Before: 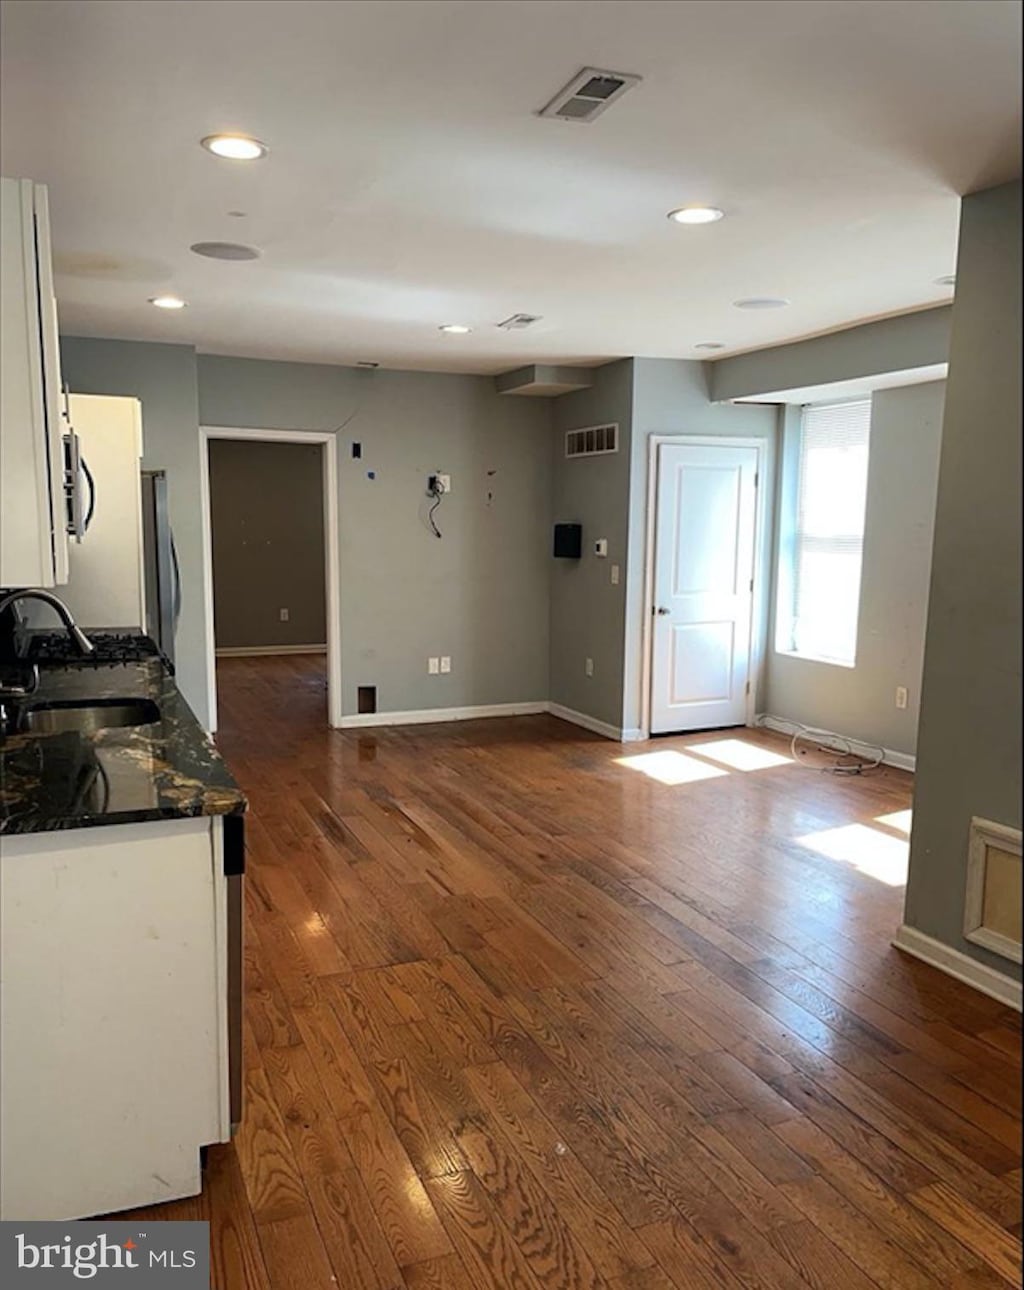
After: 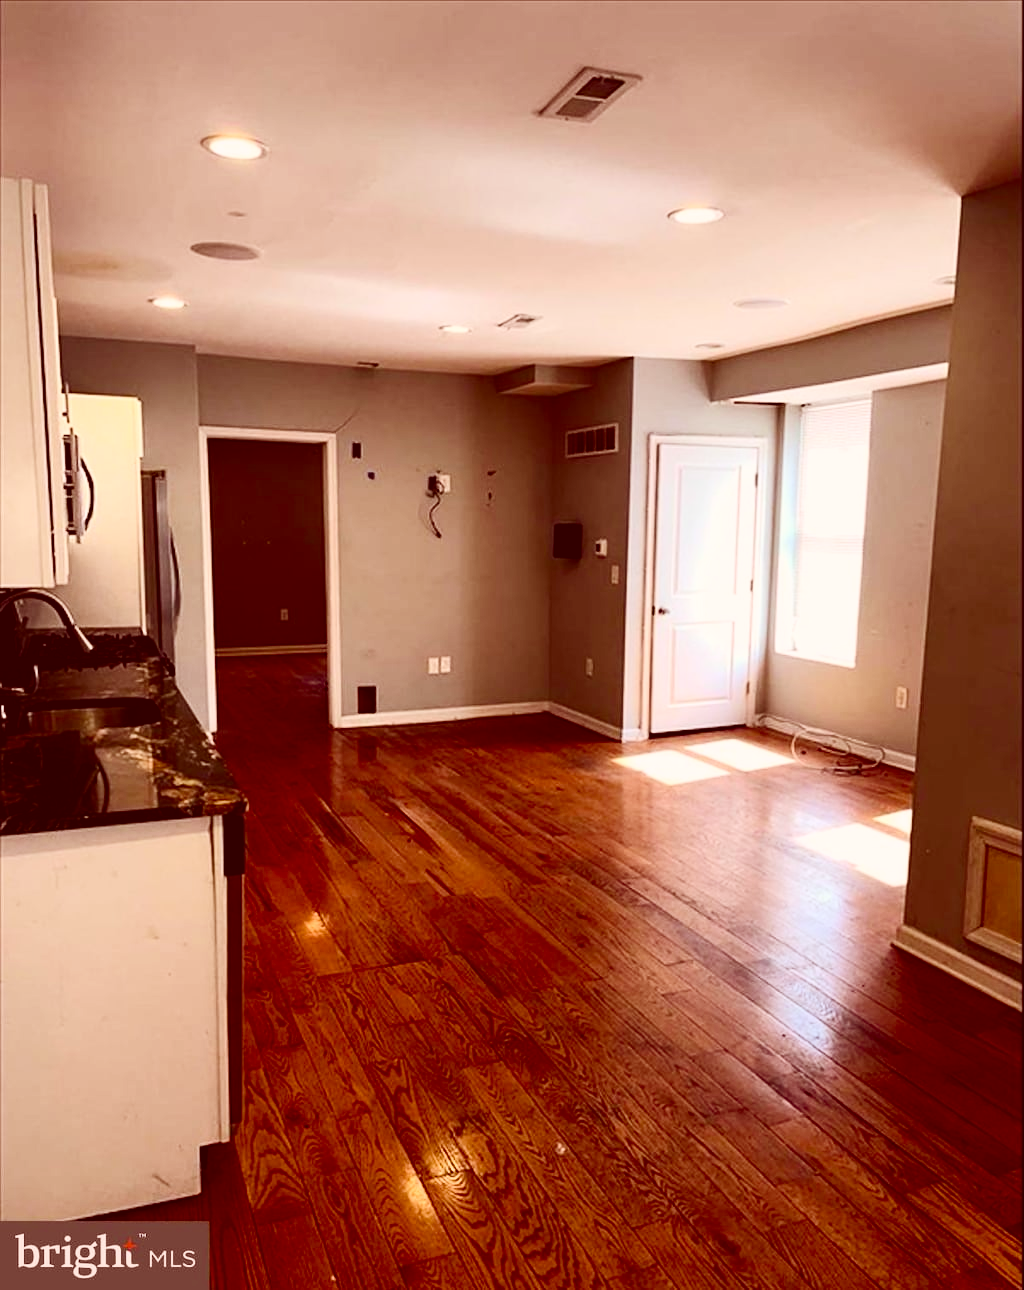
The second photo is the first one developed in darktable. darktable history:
color correction: highlights a* 9.36, highlights b* 8.75, shadows a* 39.87, shadows b* 39.81, saturation 0.777
contrast brightness saturation: contrast 0.299
color balance rgb: shadows lift › chroma 2.975%, shadows lift › hue 281.12°, global offset › chroma 0.15%, global offset › hue 253.7°, perceptual saturation grading › global saturation 35.034%, perceptual saturation grading › highlights -25.167%, perceptual saturation grading › shadows 50.246%, global vibrance 20%
